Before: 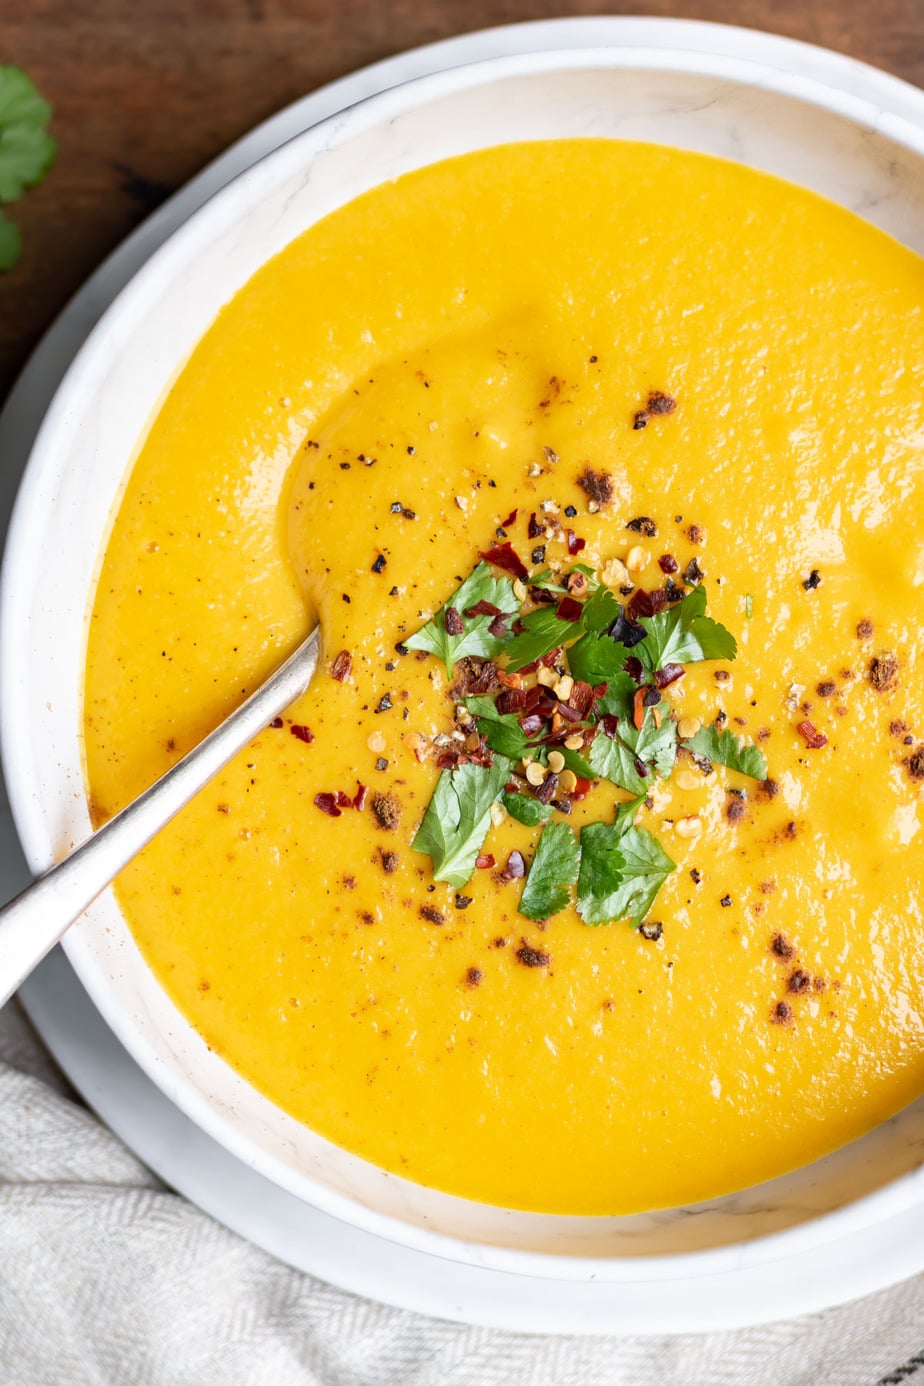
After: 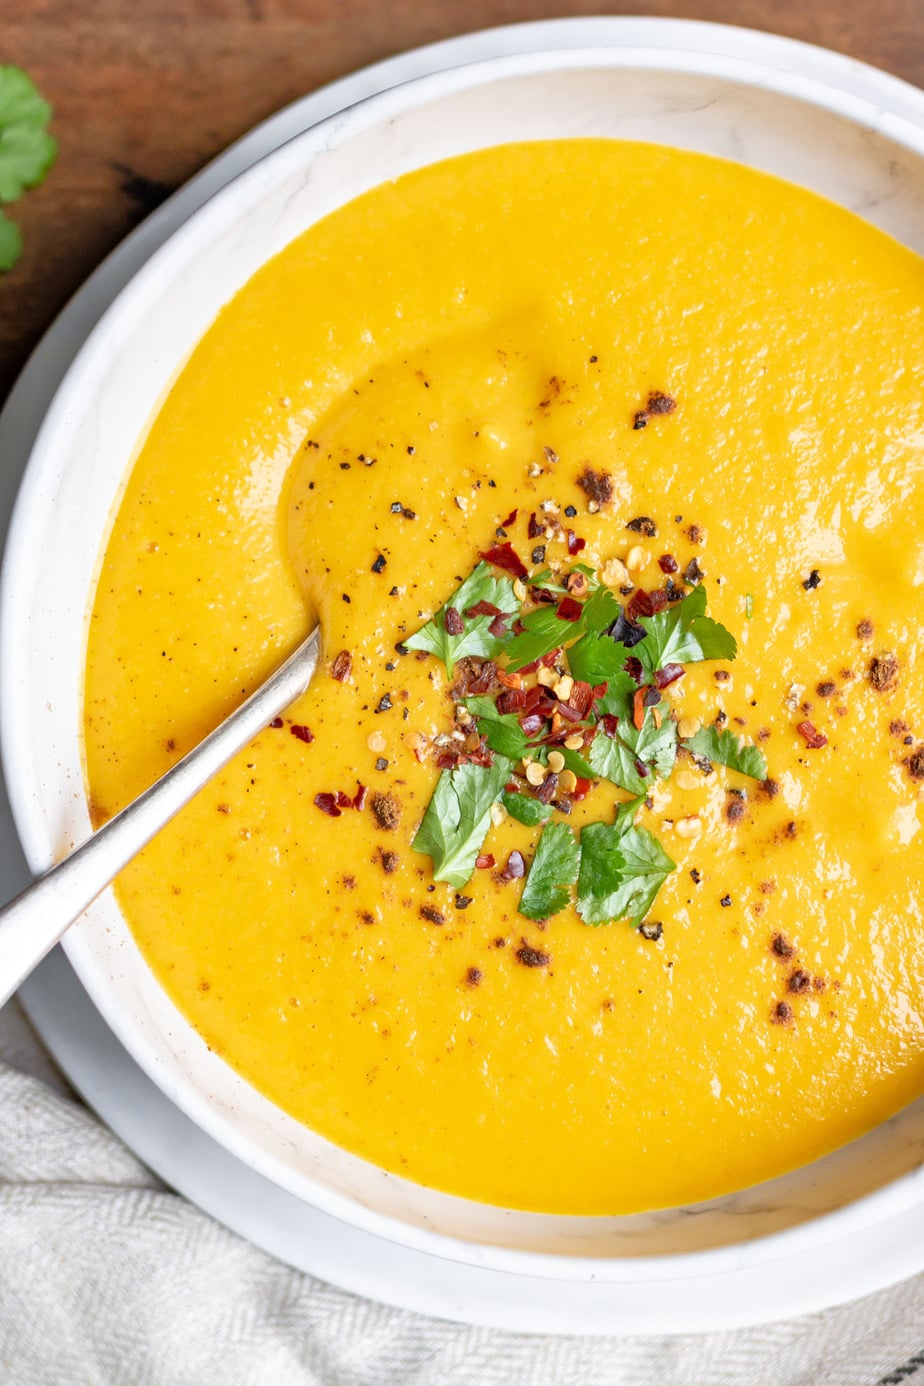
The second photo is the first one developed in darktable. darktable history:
tone equalizer: -7 EV 0.159 EV, -6 EV 0.627 EV, -5 EV 1.15 EV, -4 EV 1.32 EV, -3 EV 1.17 EV, -2 EV 0.6 EV, -1 EV 0.147 EV
